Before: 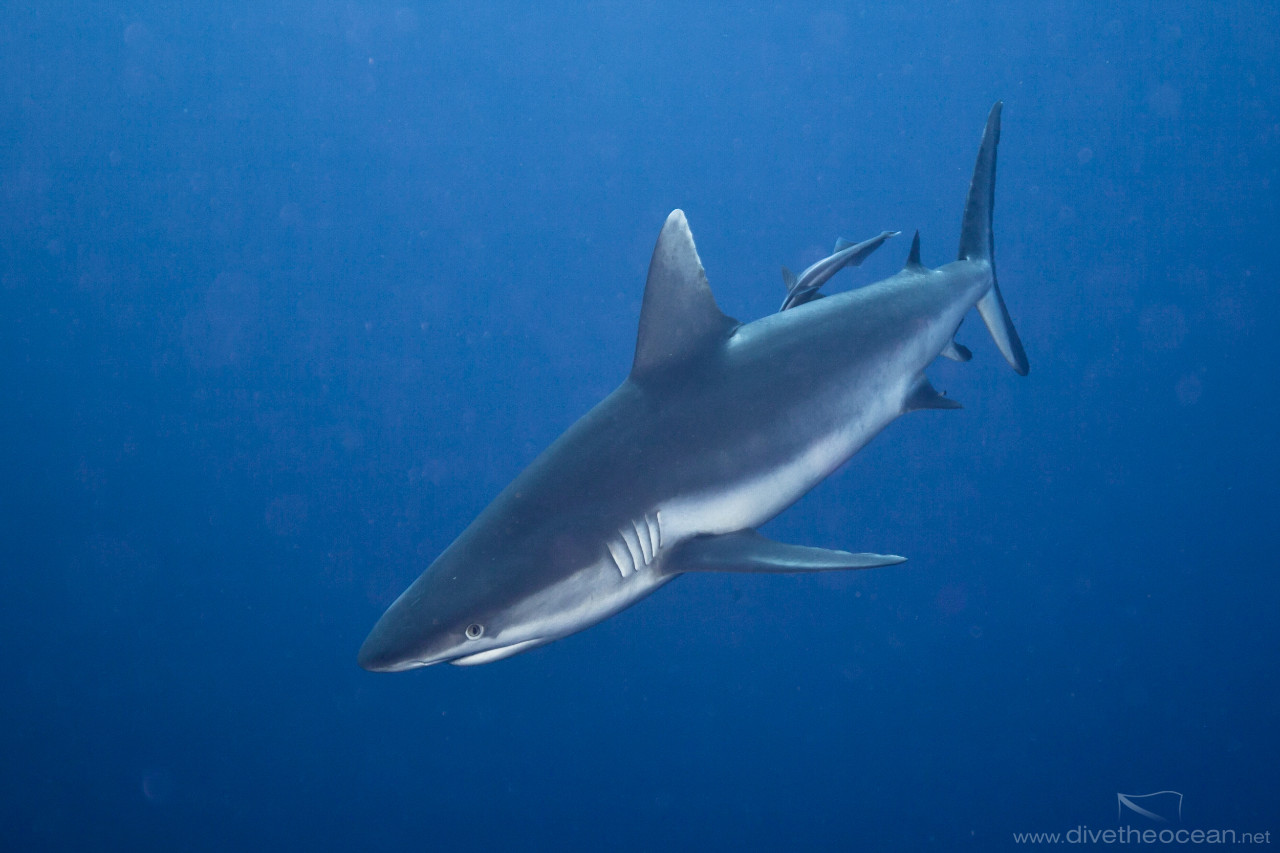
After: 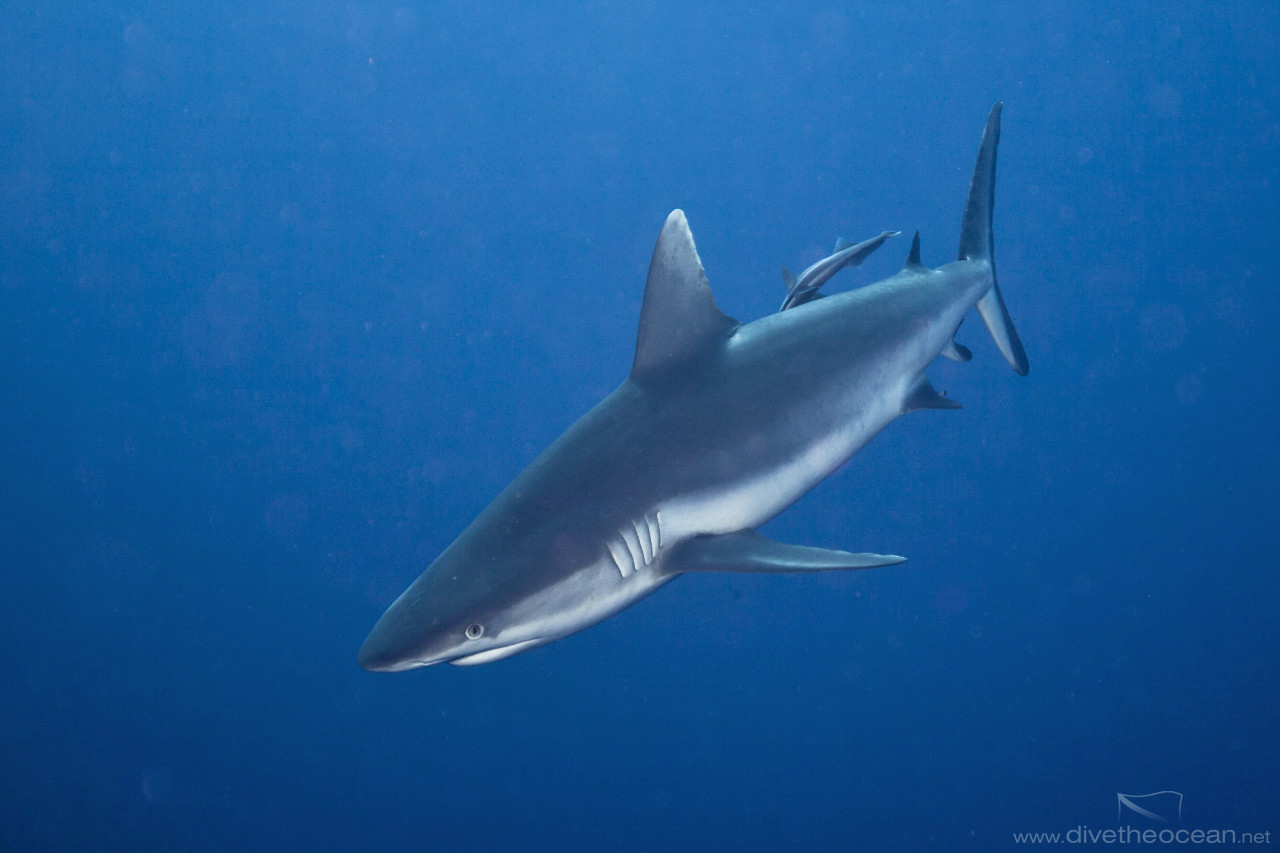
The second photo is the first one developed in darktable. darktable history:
contrast equalizer: y [[0.5 ×6], [0.5 ×6], [0.975, 0.964, 0.925, 0.865, 0.793, 0.721], [0 ×6], [0 ×6]]
shadows and highlights: shadows 25, highlights -25
